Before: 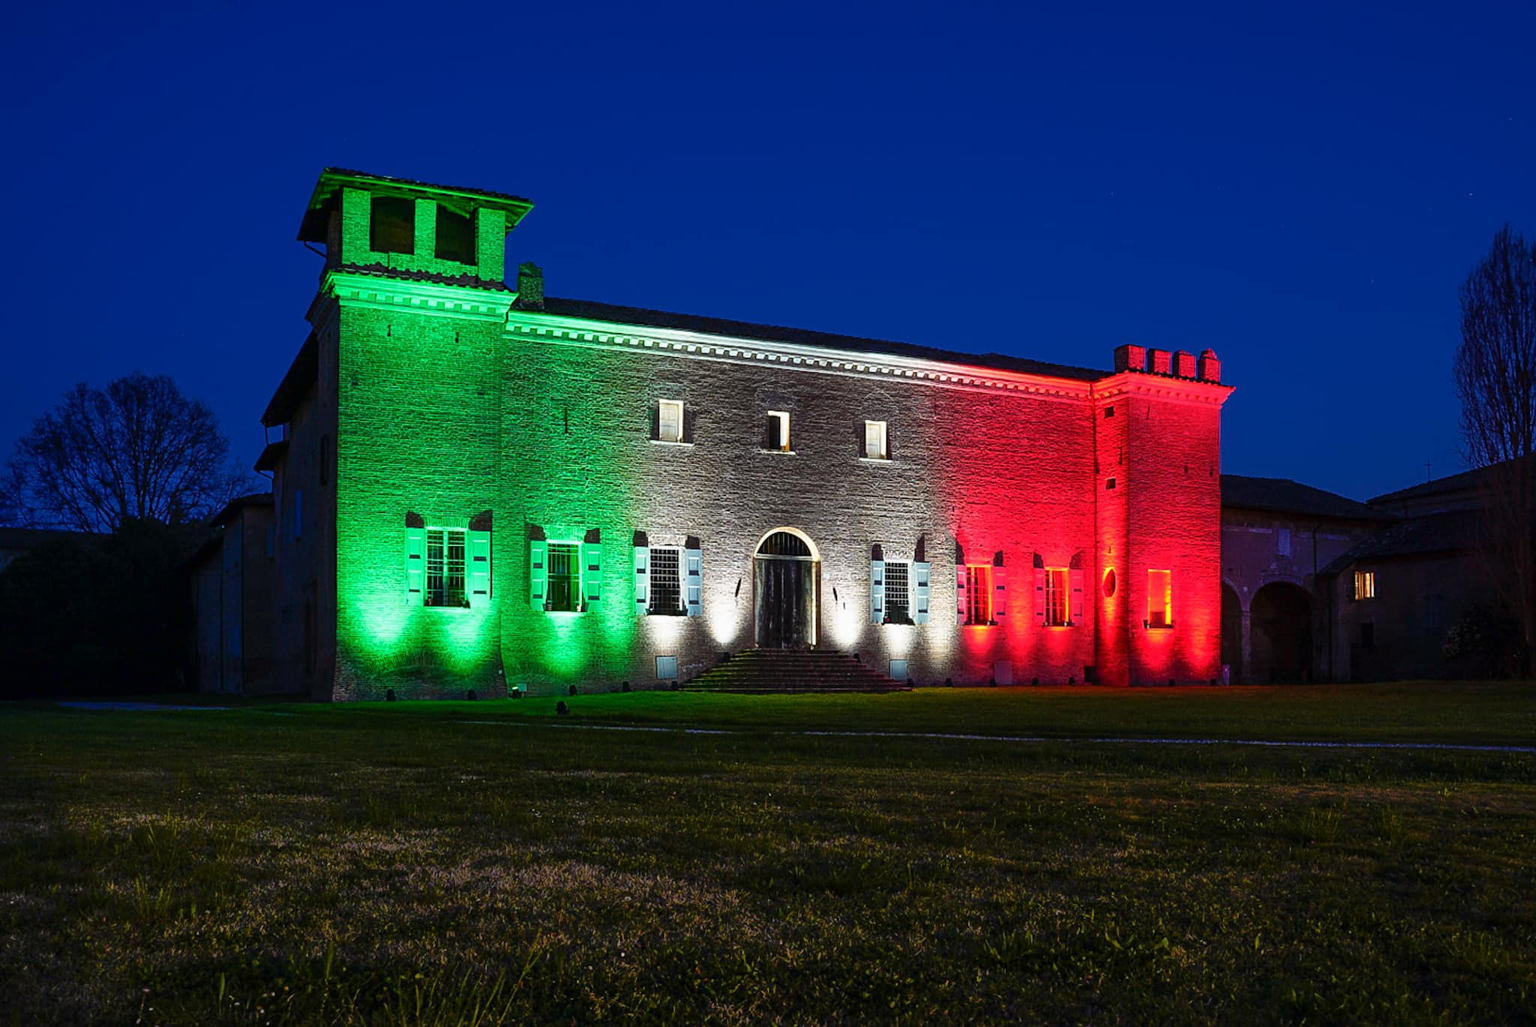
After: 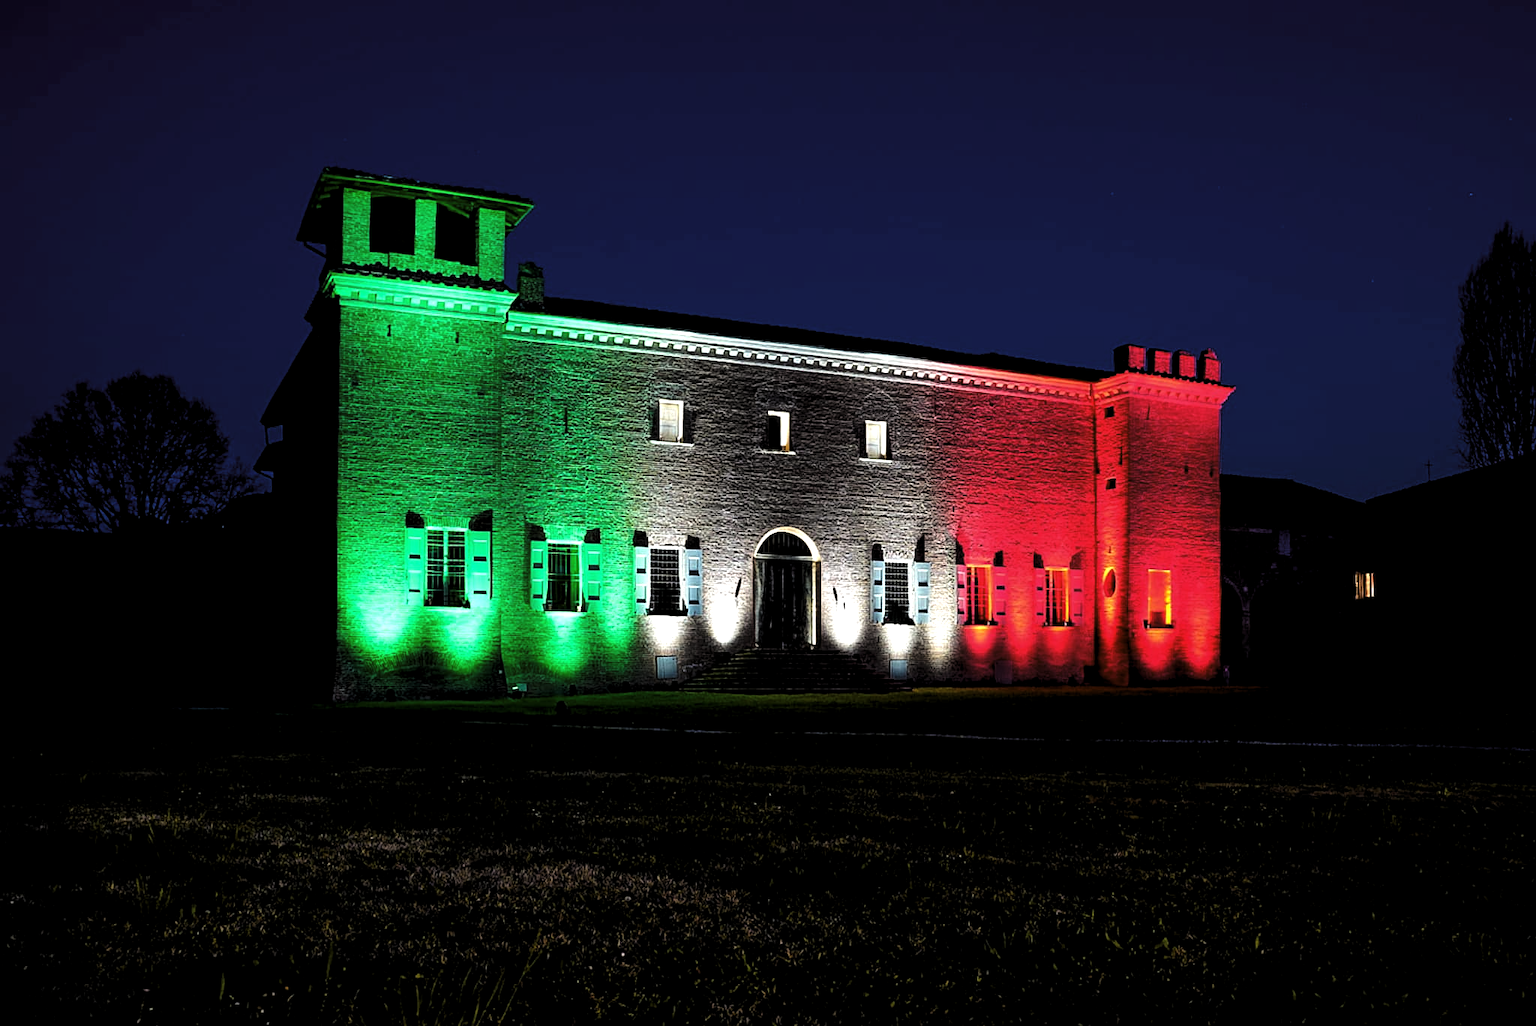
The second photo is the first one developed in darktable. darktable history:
tone equalizer: -8 EV -0.417 EV, -7 EV -0.389 EV, -6 EV -0.333 EV, -5 EV -0.222 EV, -3 EV 0.222 EV, -2 EV 0.333 EV, -1 EV 0.389 EV, +0 EV 0.417 EV, edges refinement/feathering 500, mask exposure compensation -1.25 EV, preserve details no
levels: levels [0.116, 0.574, 1]
